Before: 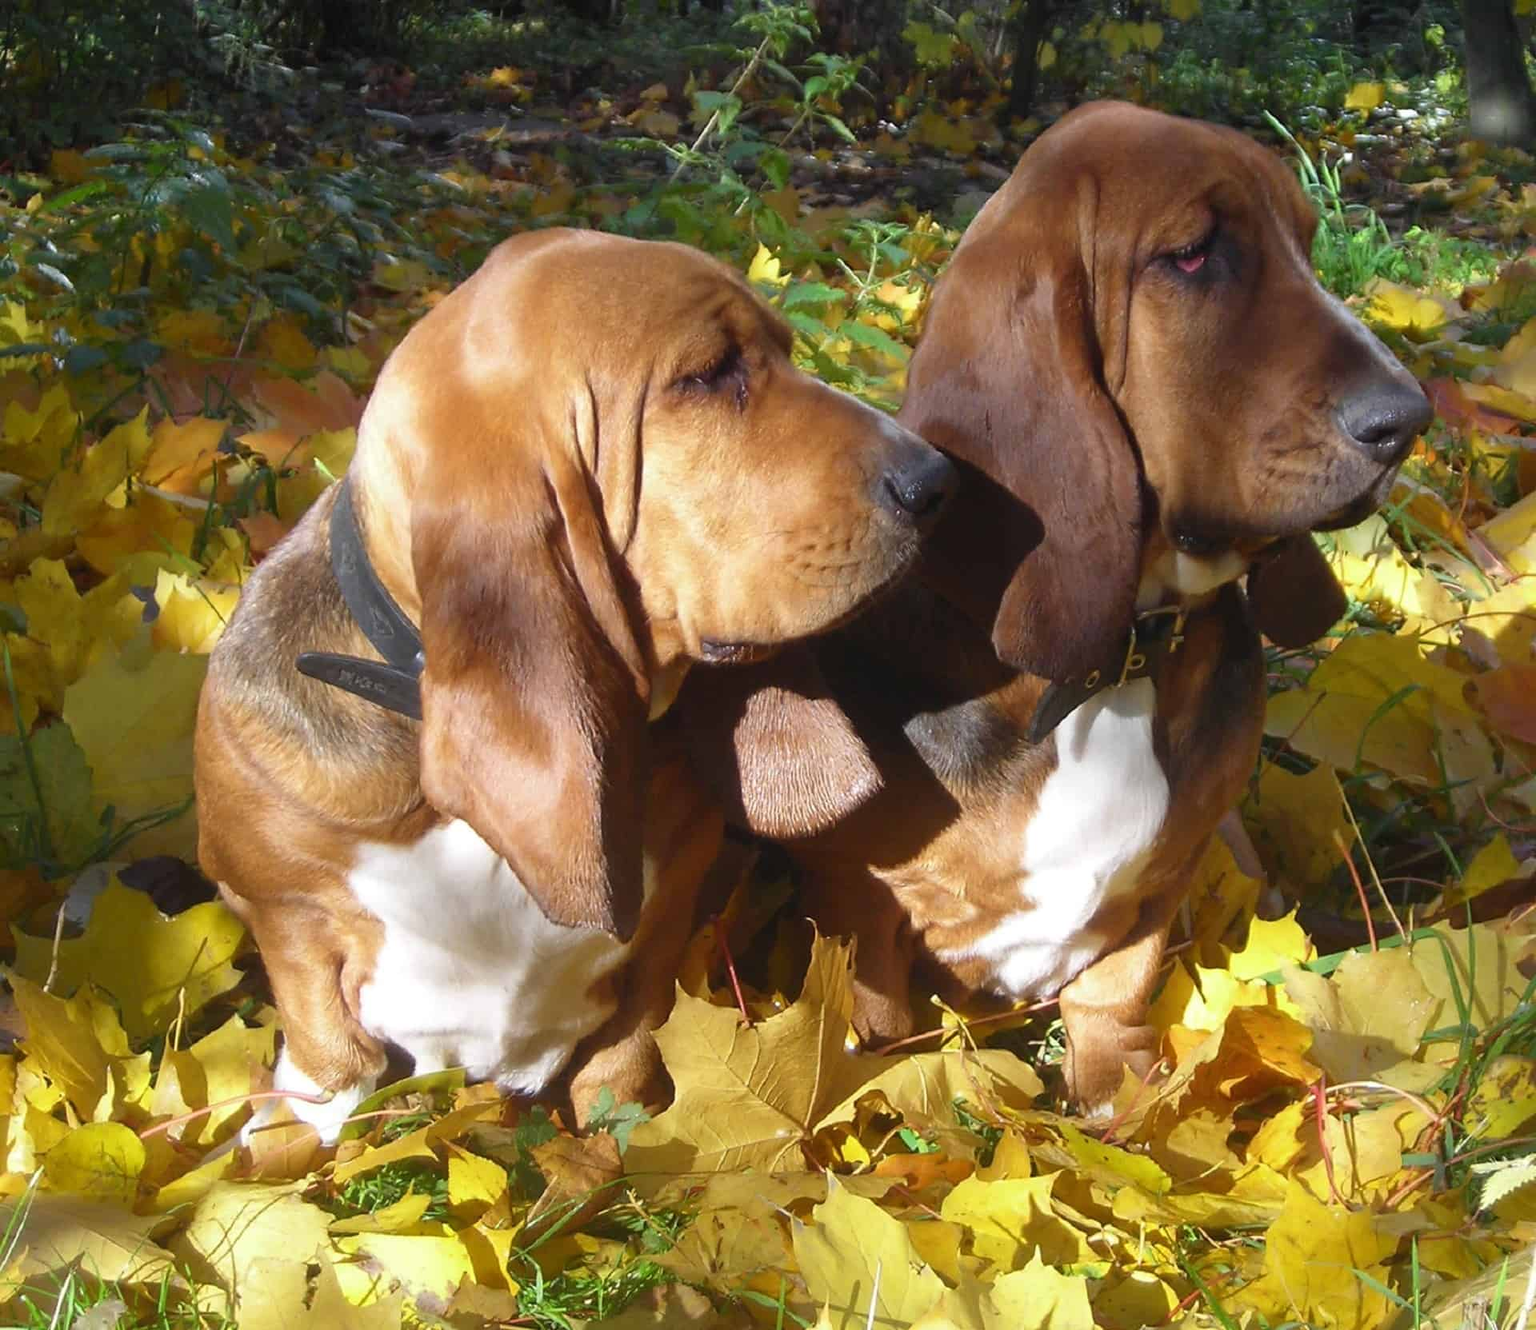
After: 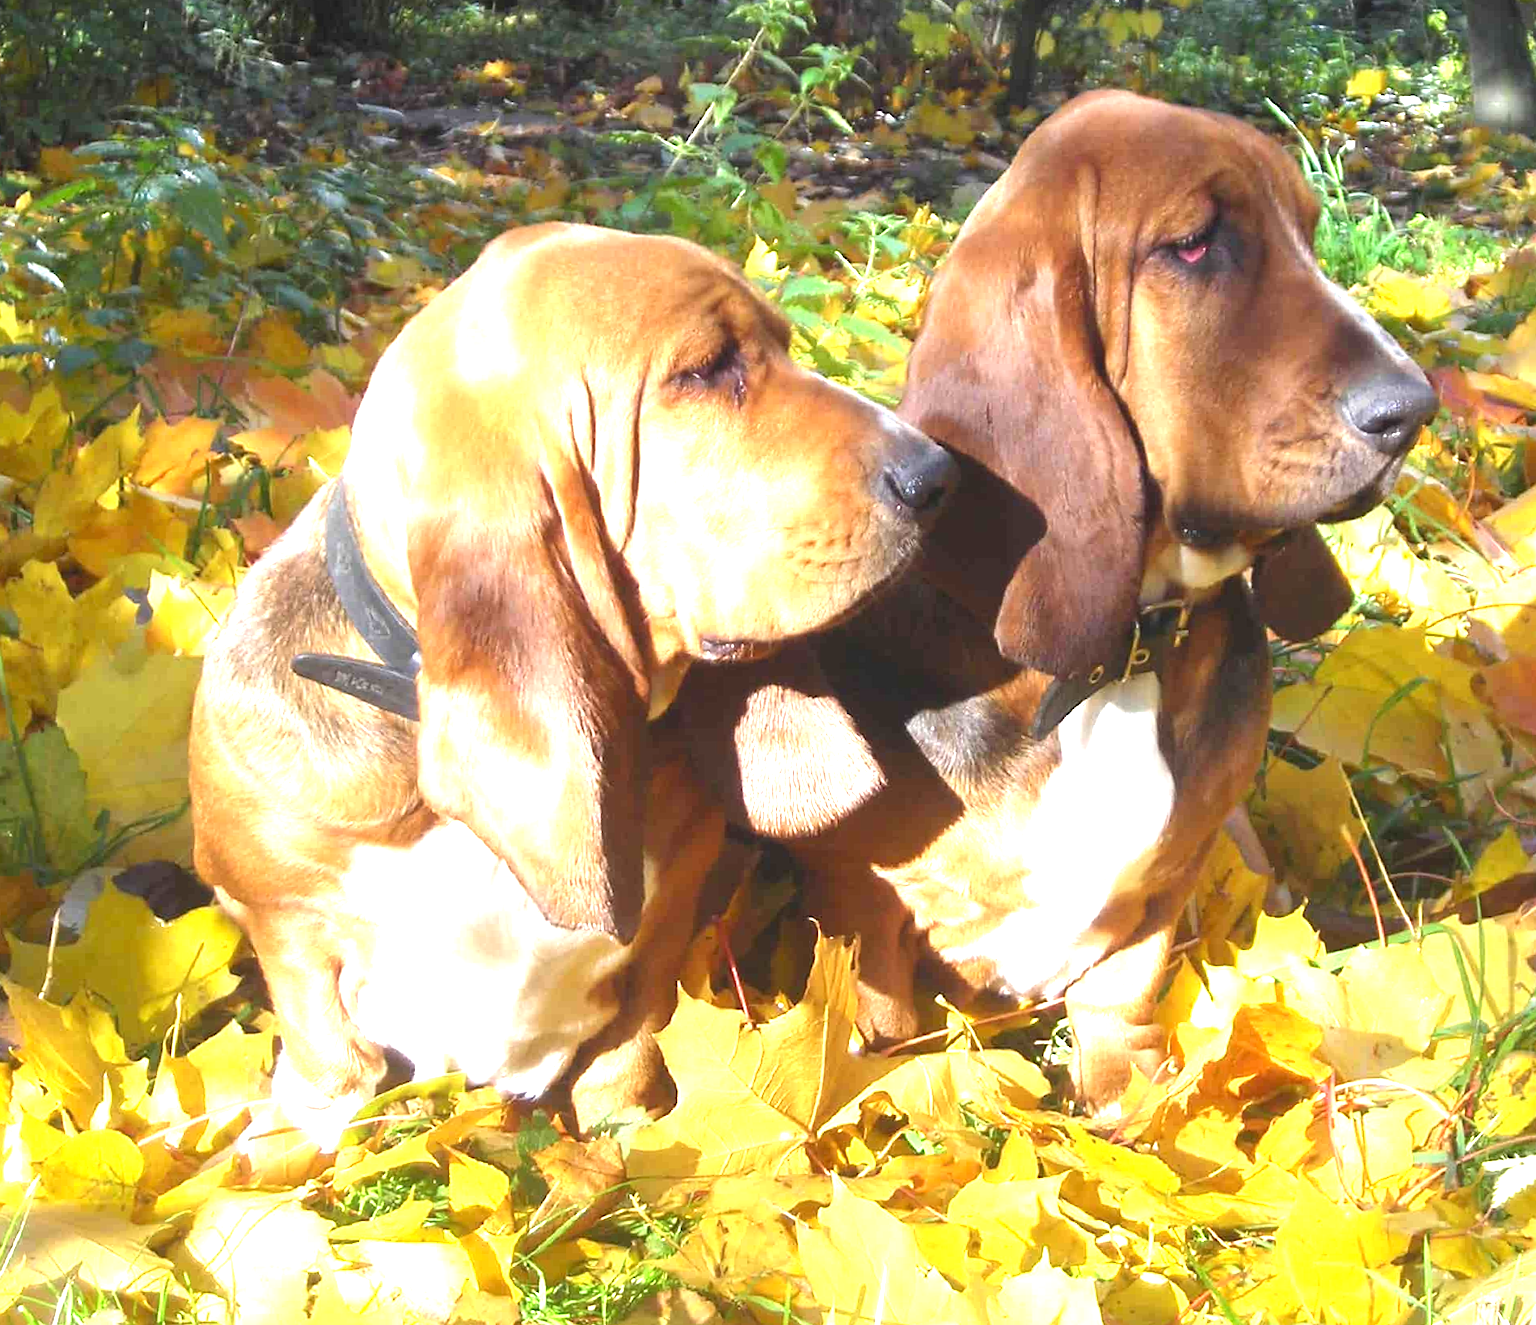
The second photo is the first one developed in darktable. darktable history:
rotate and perspective: rotation -0.45°, automatic cropping original format, crop left 0.008, crop right 0.992, crop top 0.012, crop bottom 0.988
exposure: black level correction 0, exposure 1.675 EV, compensate exposure bias true, compensate highlight preservation false
